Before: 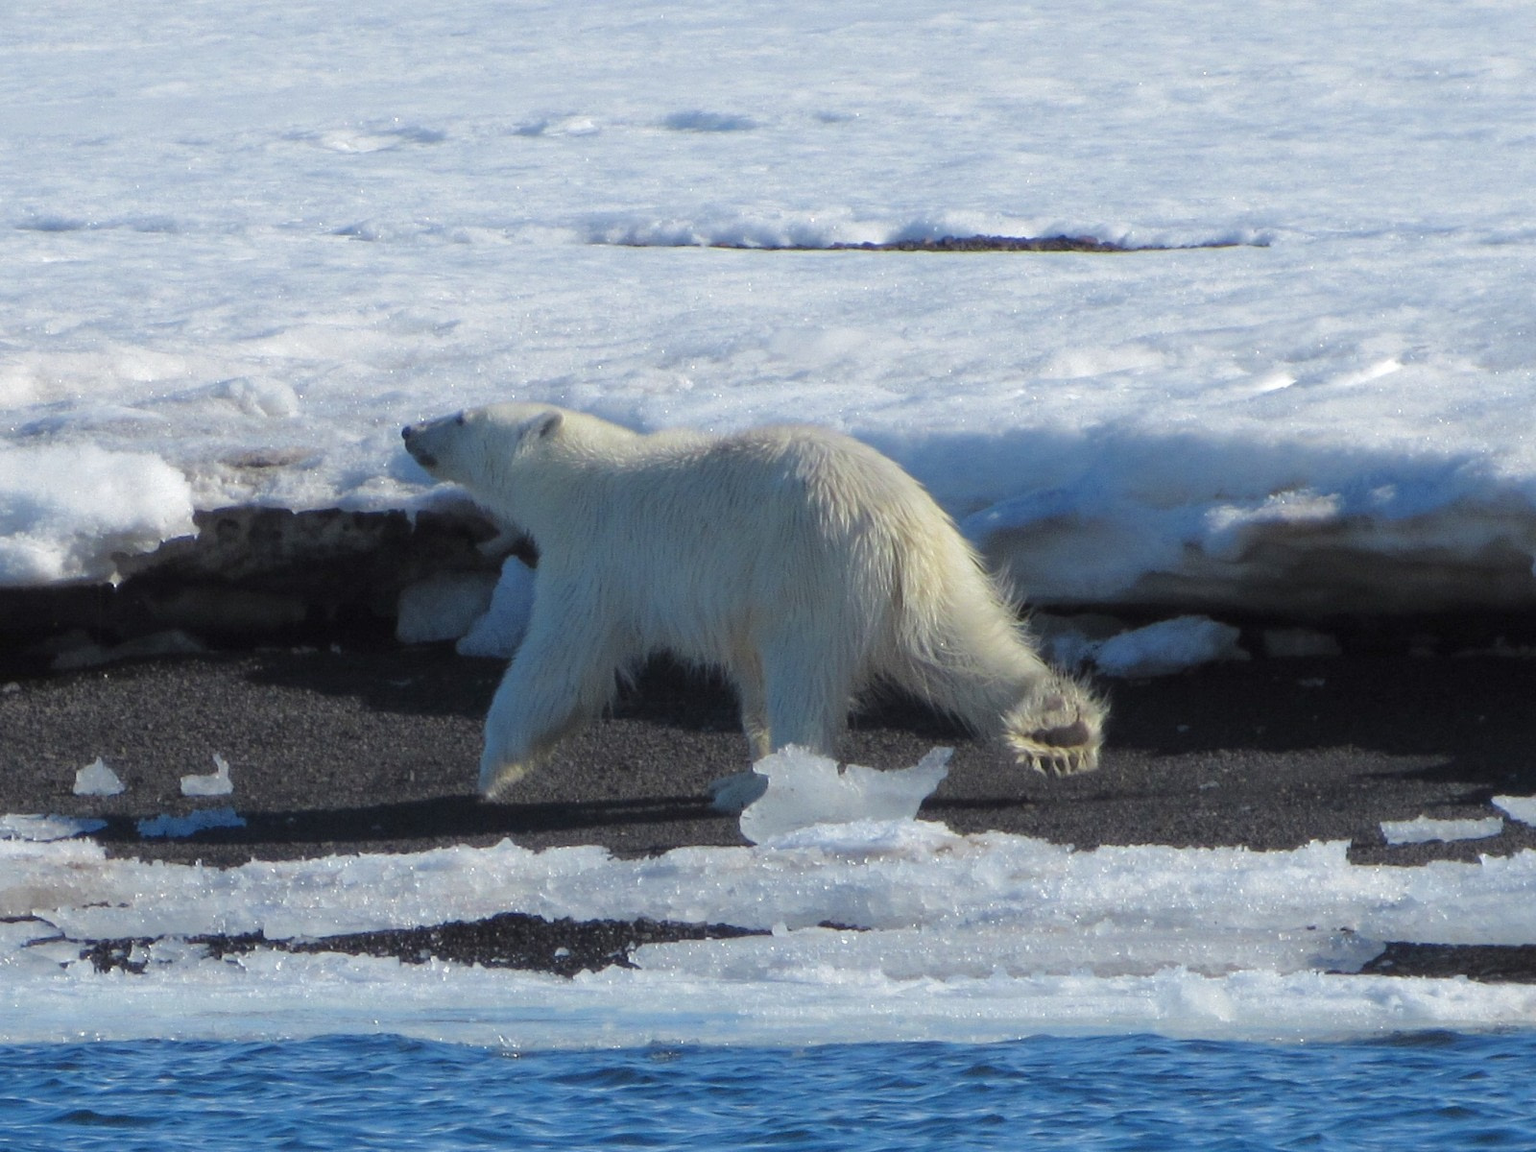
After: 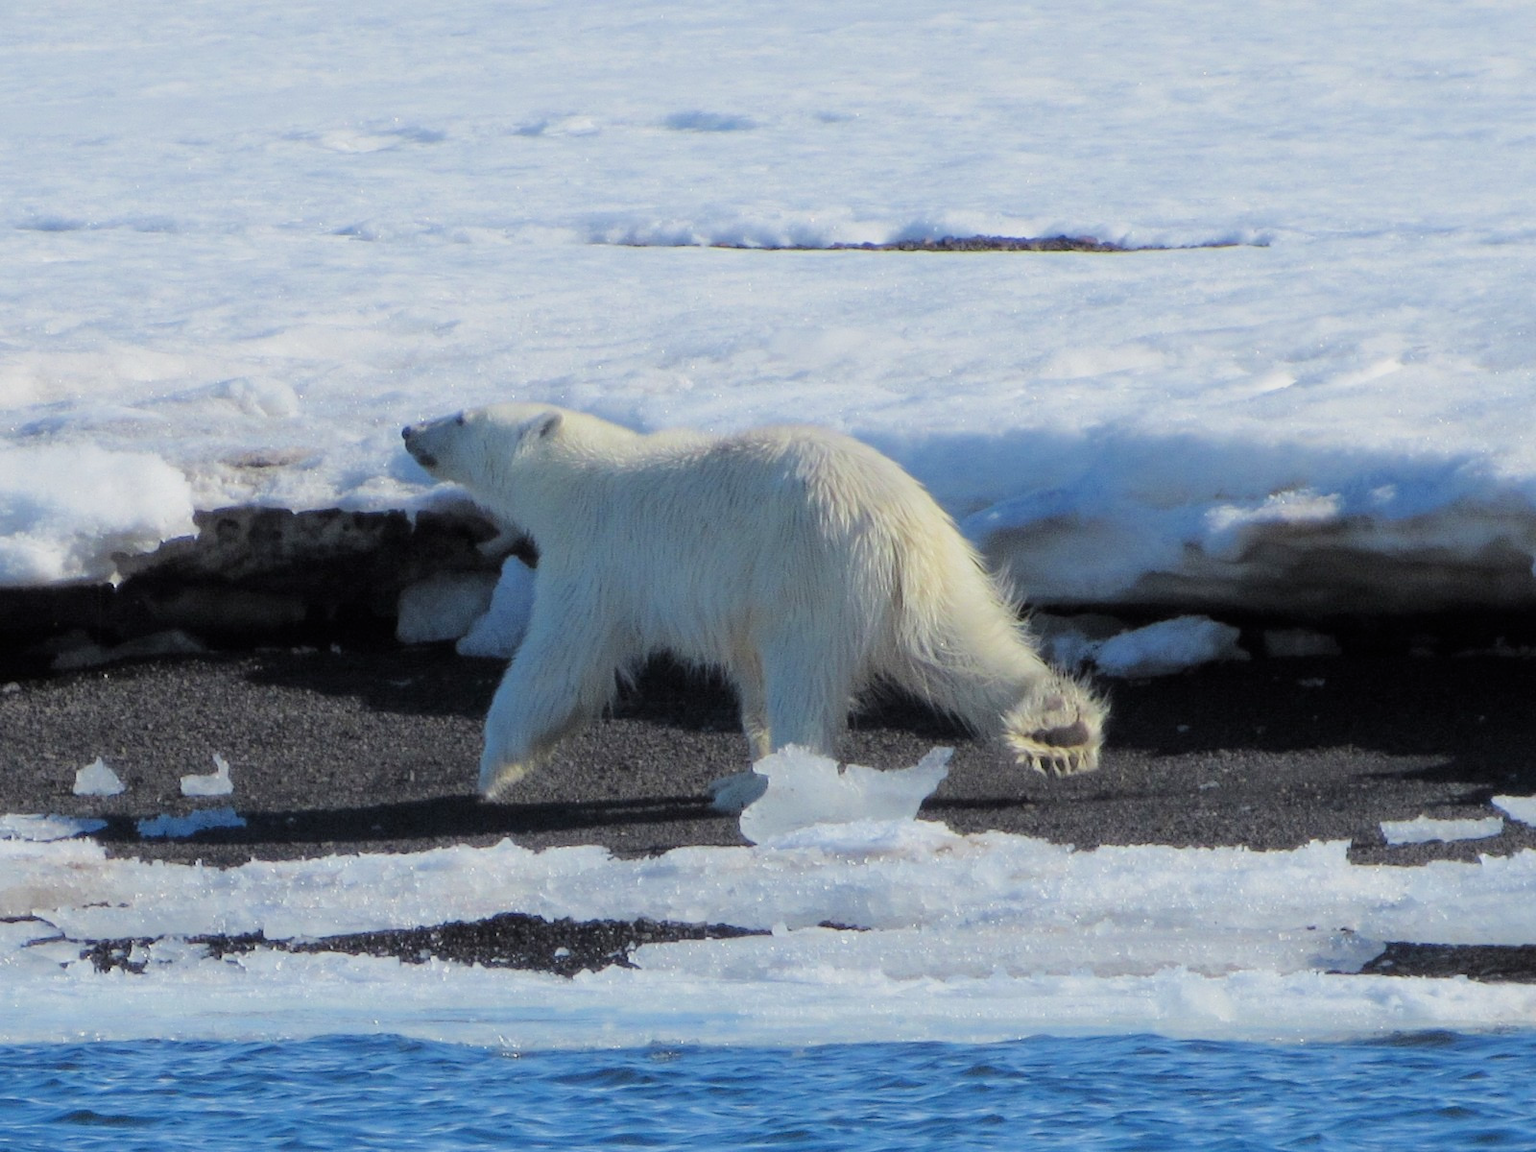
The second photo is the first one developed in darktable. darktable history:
exposure: black level correction 0.001, exposure 0.5 EV, compensate exposure bias true, compensate highlight preservation false
filmic rgb: black relative exposure -7.65 EV, white relative exposure 4.56 EV, hardness 3.61, color science v6 (2022)
